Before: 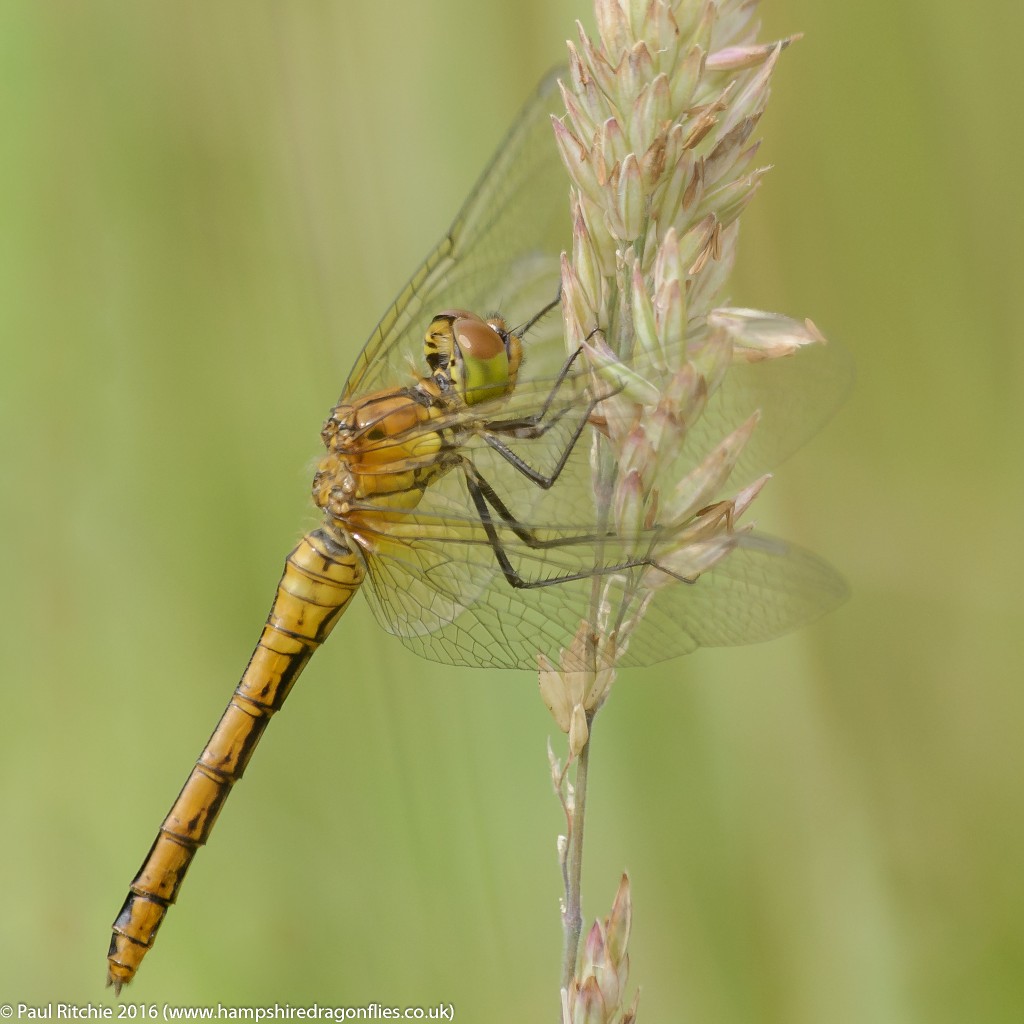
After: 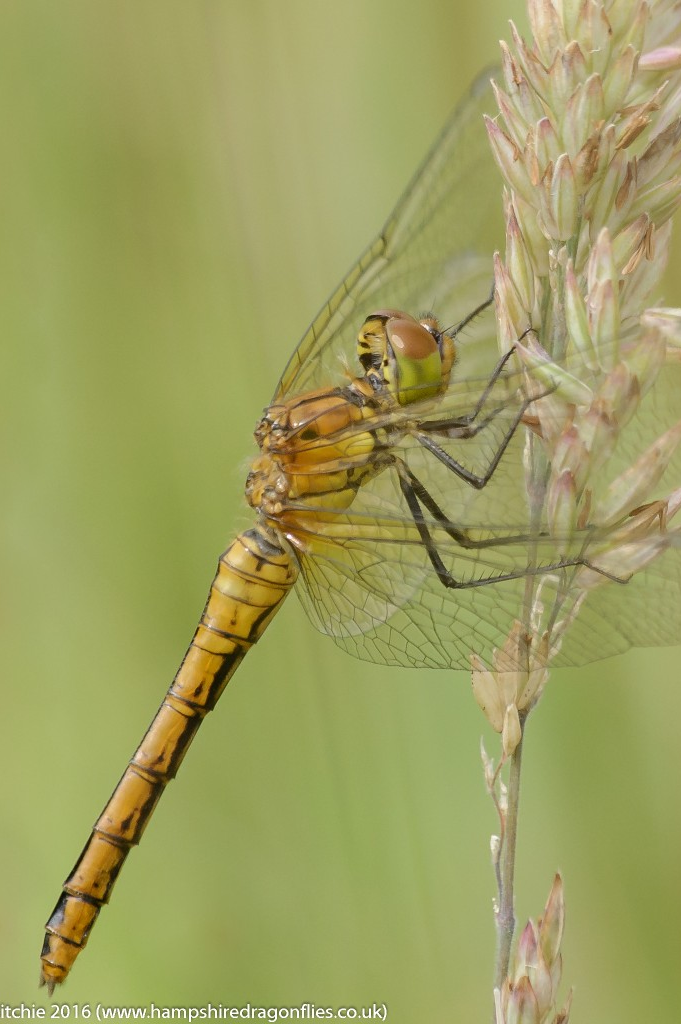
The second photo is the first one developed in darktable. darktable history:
crop and rotate: left 6.602%, right 26.843%
